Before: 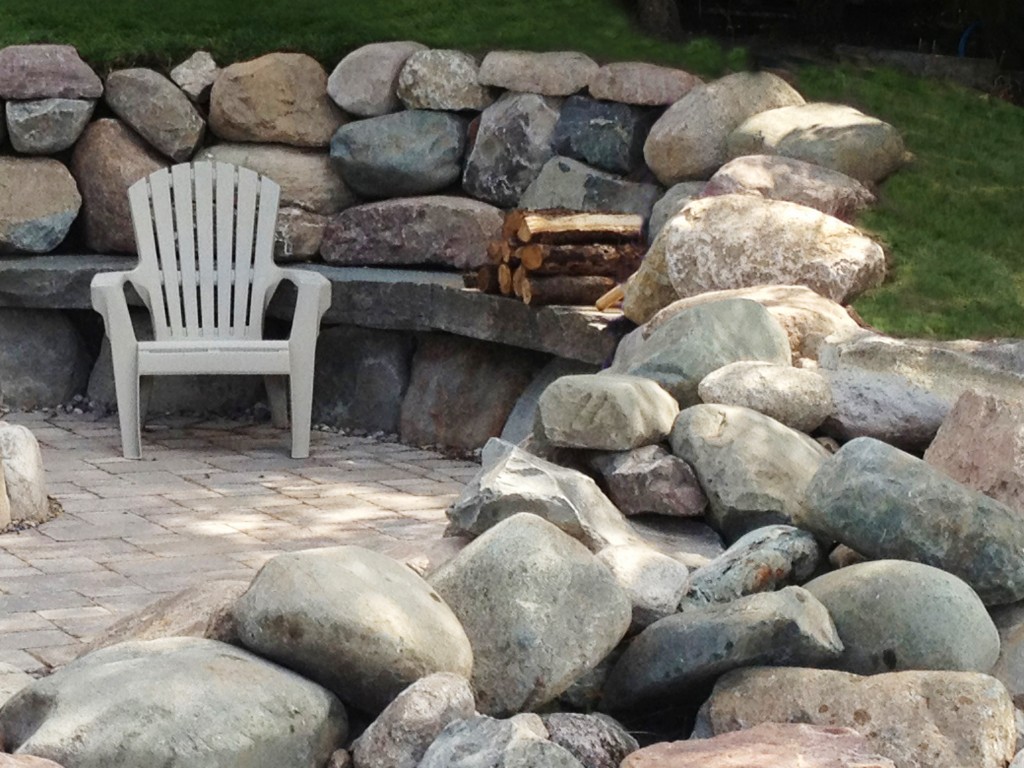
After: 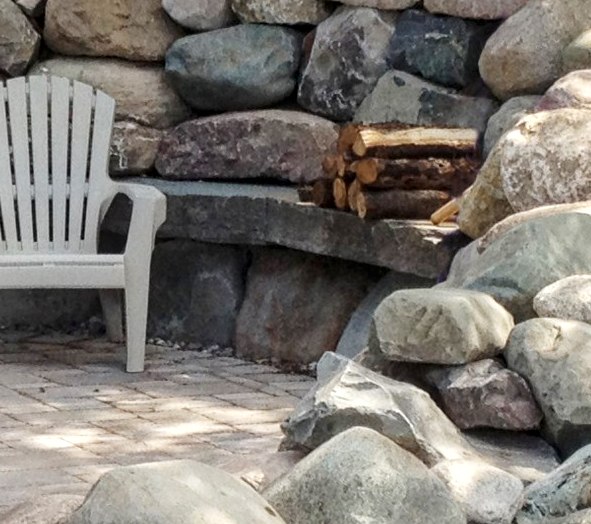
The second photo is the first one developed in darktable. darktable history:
local contrast: on, module defaults
crop: left 16.202%, top 11.208%, right 26.045%, bottom 20.557%
